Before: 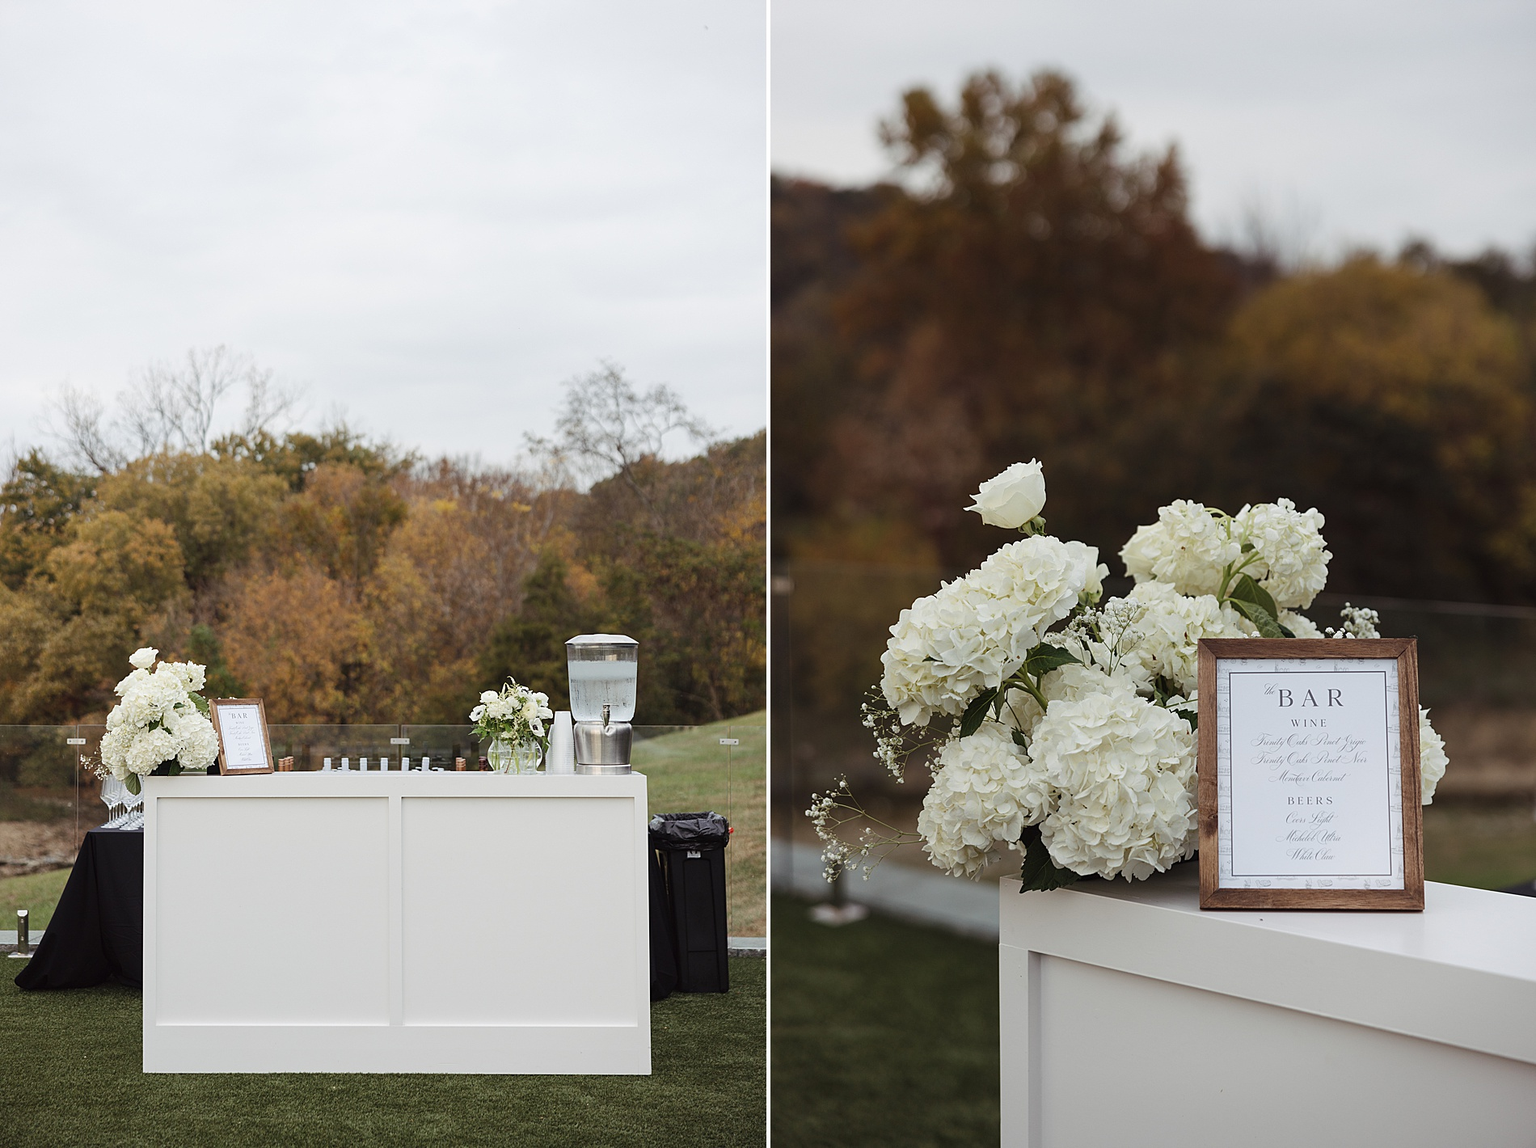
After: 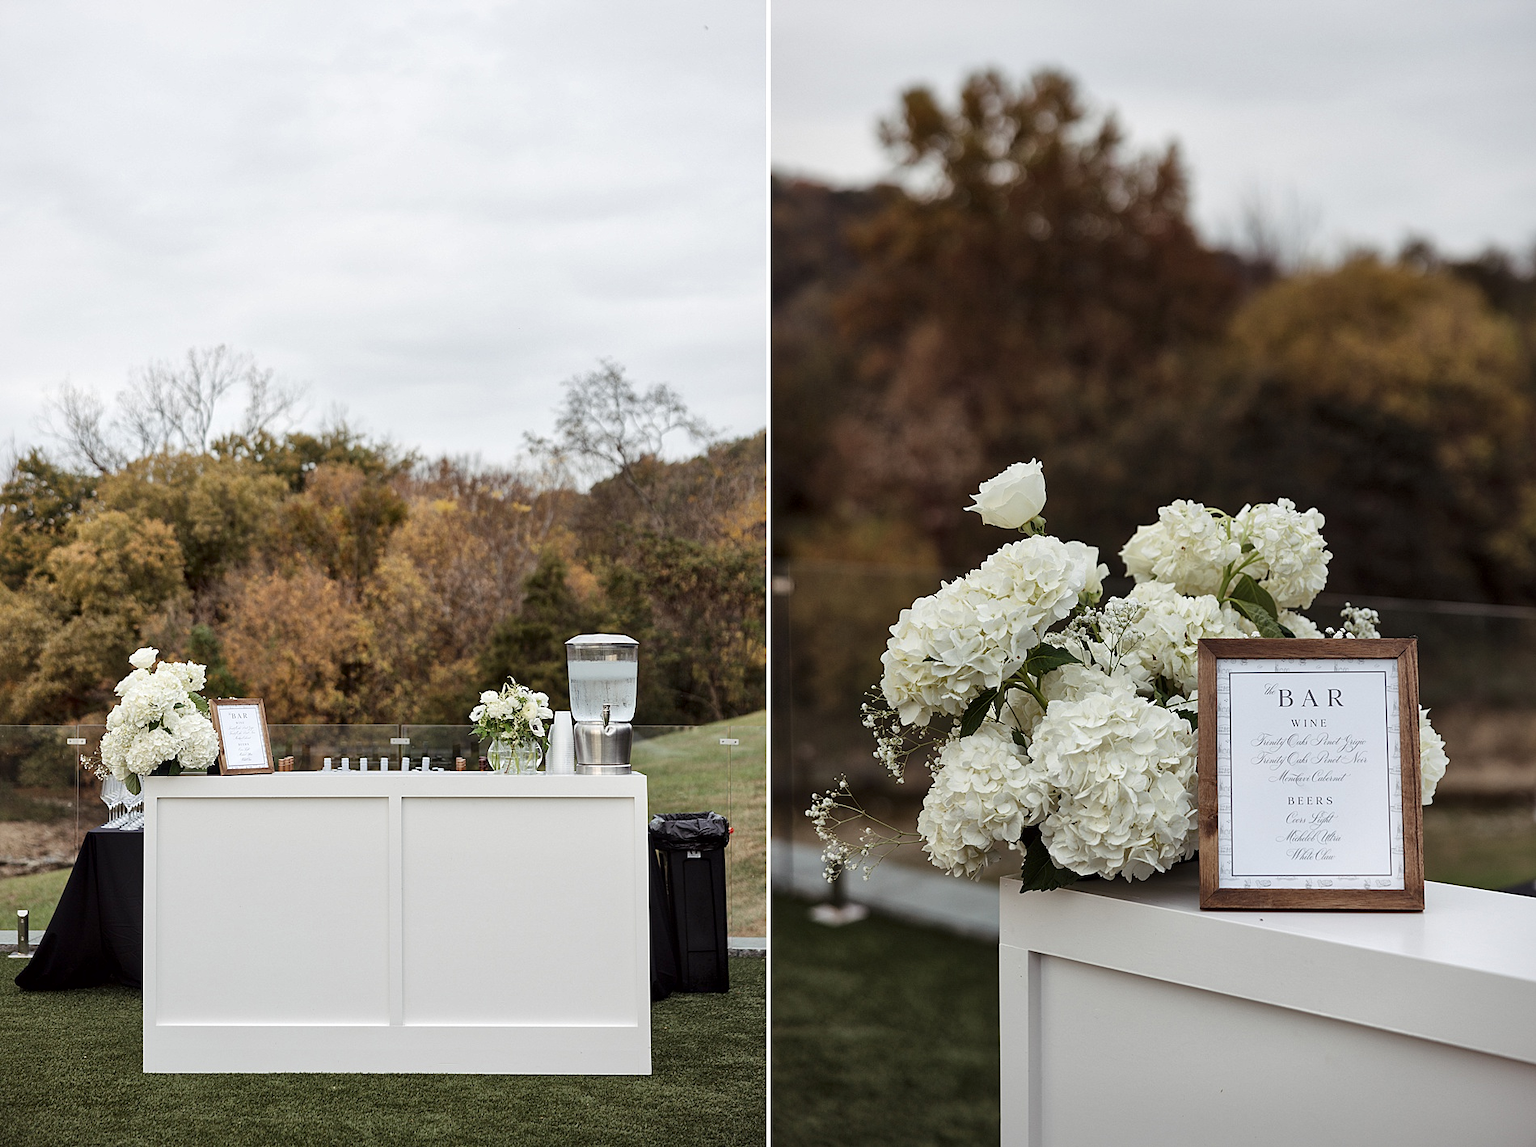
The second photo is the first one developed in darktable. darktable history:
local contrast: mode bilateral grid, contrast 21, coarseness 50, detail 173%, midtone range 0.2
